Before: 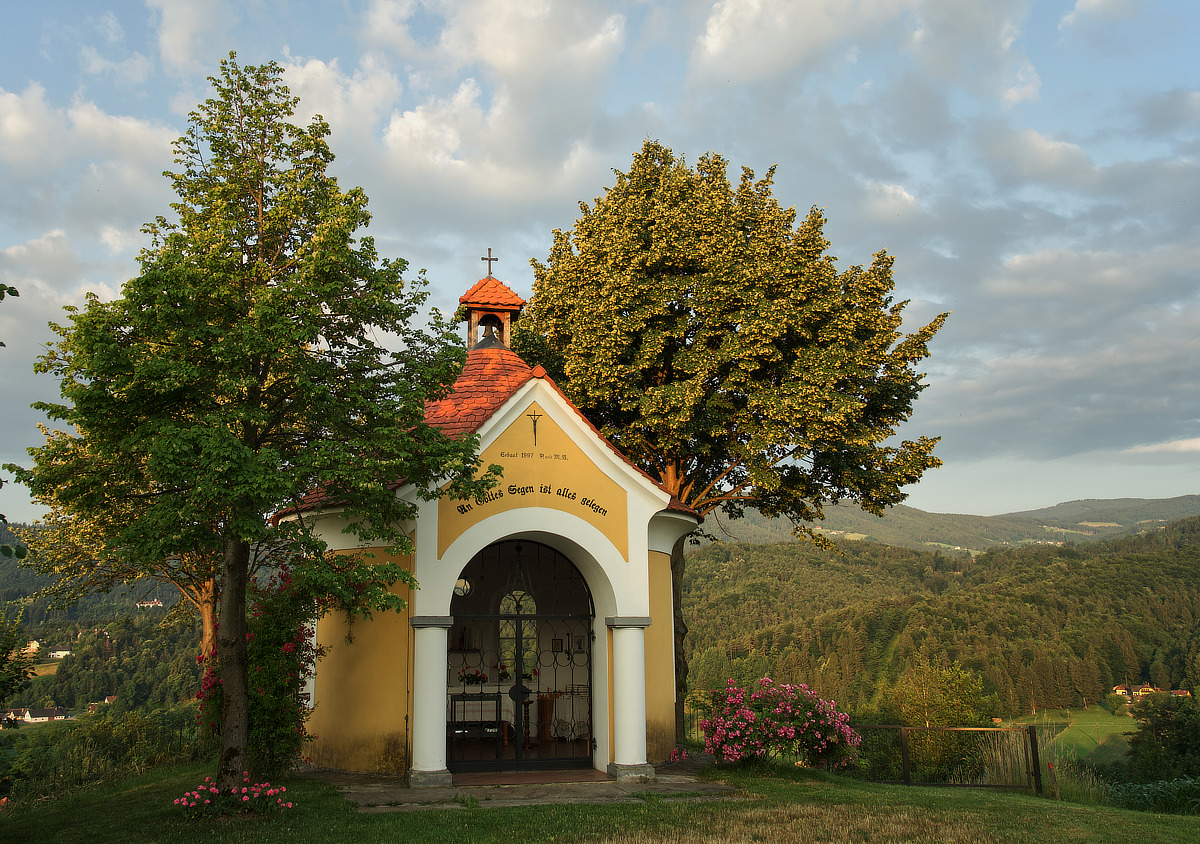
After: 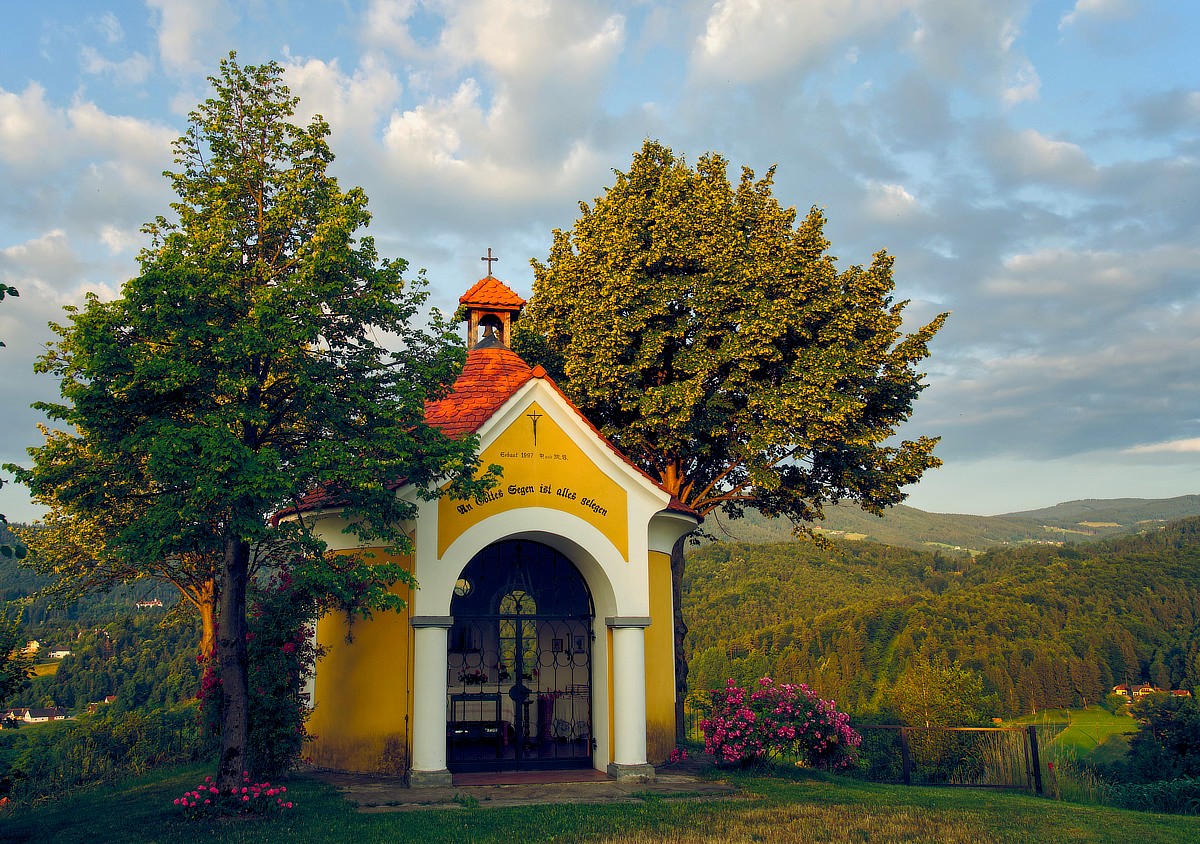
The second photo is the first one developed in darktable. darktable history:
local contrast: highlights 101%, shadows 98%, detail 120%, midtone range 0.2
color balance rgb: highlights gain › chroma 0.208%, highlights gain › hue 331.23°, global offset › luminance -0.277%, global offset › chroma 0.303%, global offset › hue 259.51°, linear chroma grading › global chroma 9.943%, perceptual saturation grading › global saturation 9.117%, perceptual saturation grading › highlights -13.273%, perceptual saturation grading › mid-tones 14.711%, perceptual saturation grading › shadows 22.048%, global vibrance 42.578%
